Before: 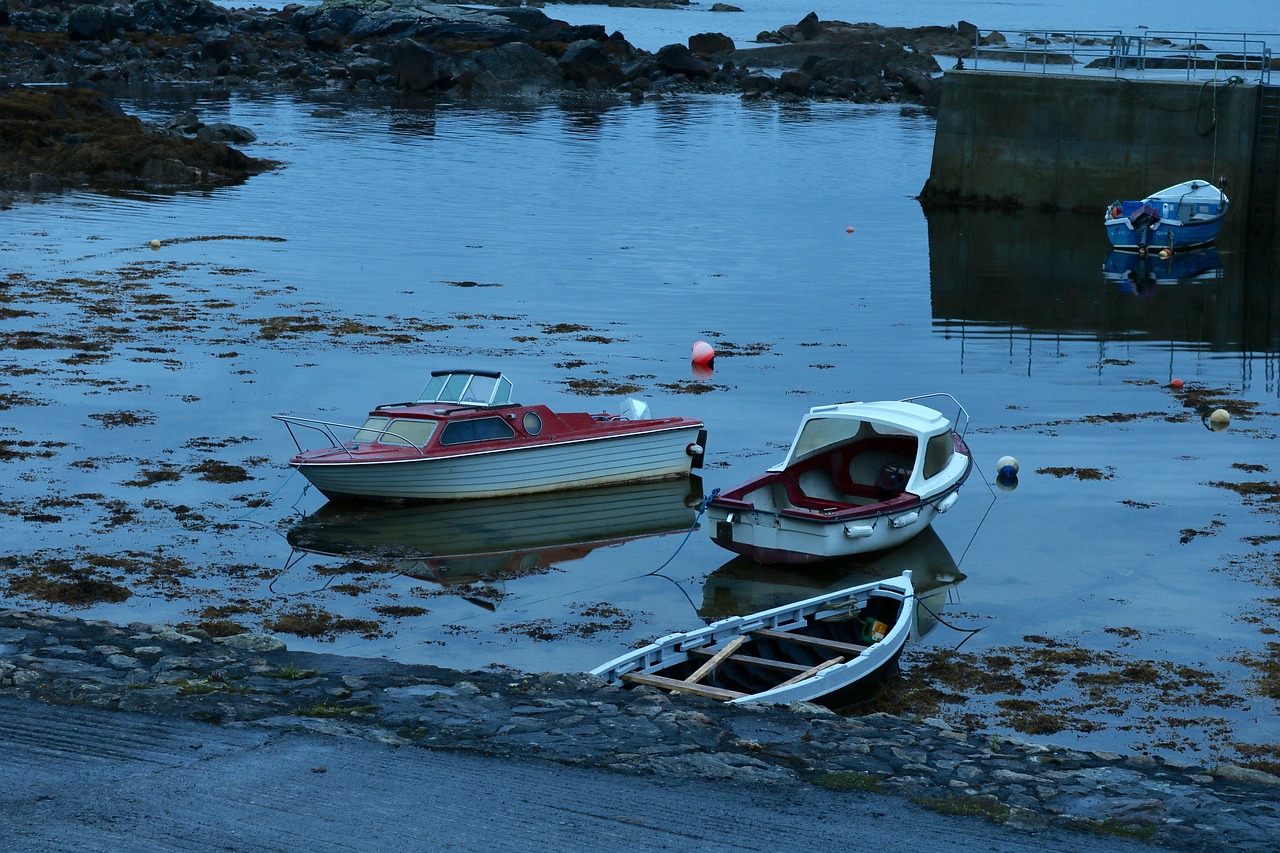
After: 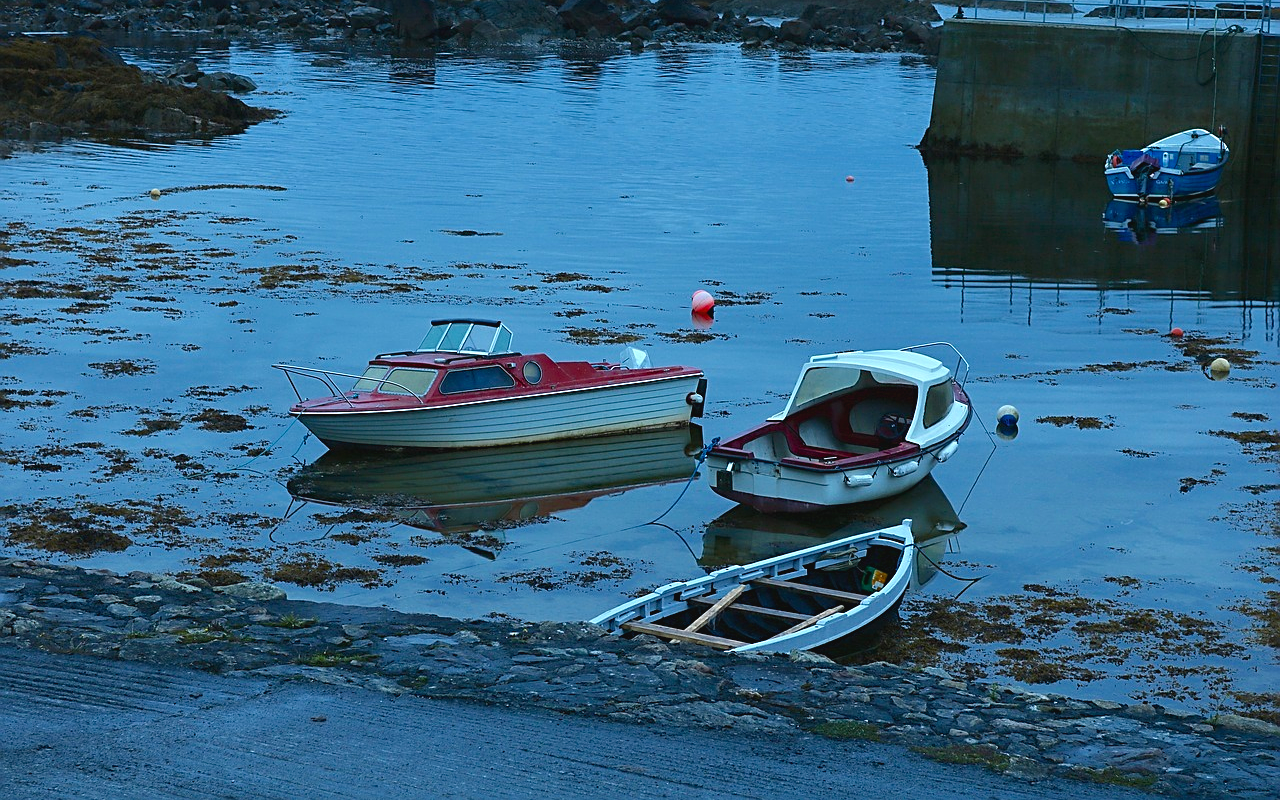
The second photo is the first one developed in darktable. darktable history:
crop and rotate: top 6.192%
sharpen: on, module defaults
contrast brightness saturation: contrast -0.089, brightness -0.038, saturation -0.112
color balance rgb: perceptual saturation grading › global saturation 30.061%, perceptual brilliance grading › global brilliance 10.583%, contrast -9.425%
